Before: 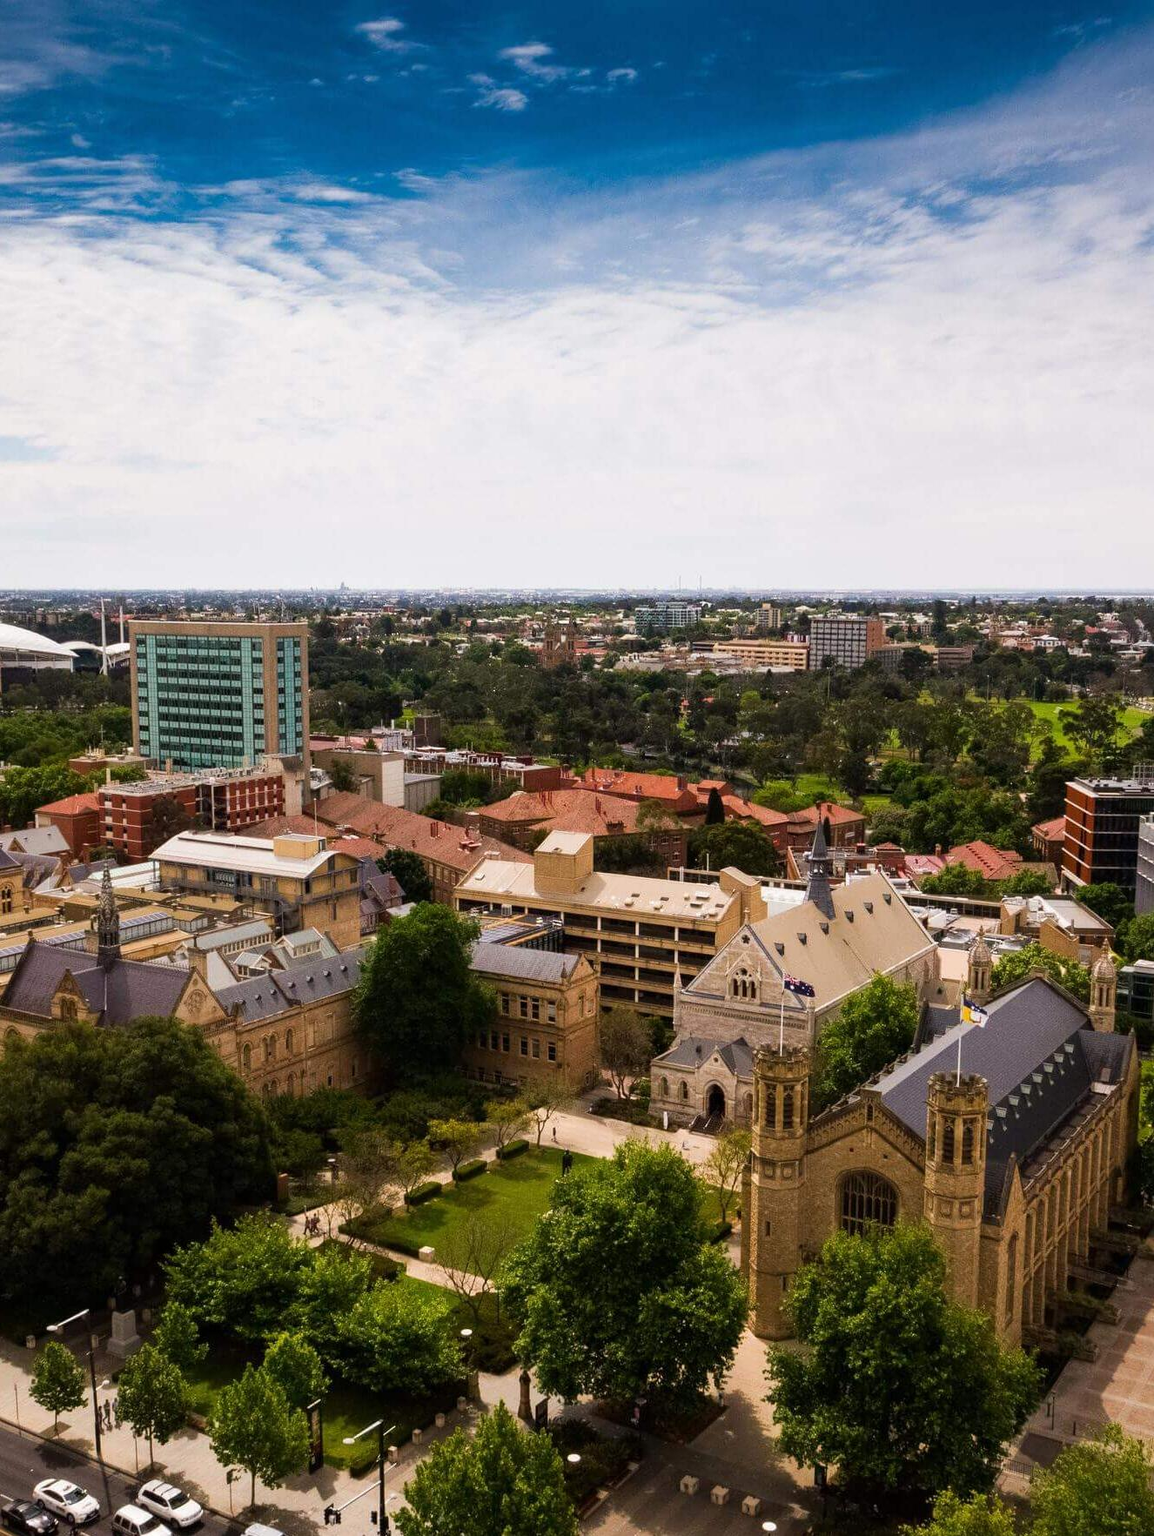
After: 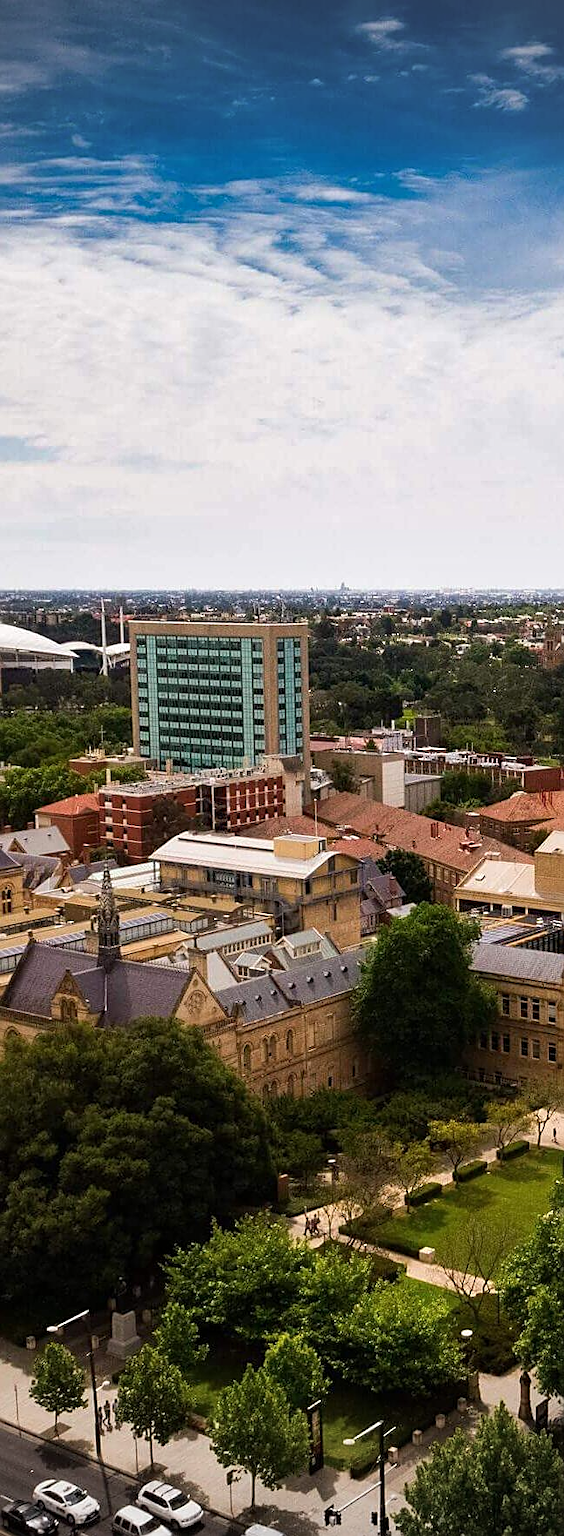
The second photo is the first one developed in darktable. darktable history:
sharpen: on, module defaults
shadows and highlights: shadows 13.38, white point adjustment 1.14, soften with gaussian
crop and rotate: left 0.006%, top 0%, right 51.053%
vignetting: fall-off radius 44.79%, brightness -0.441, saturation -0.691
